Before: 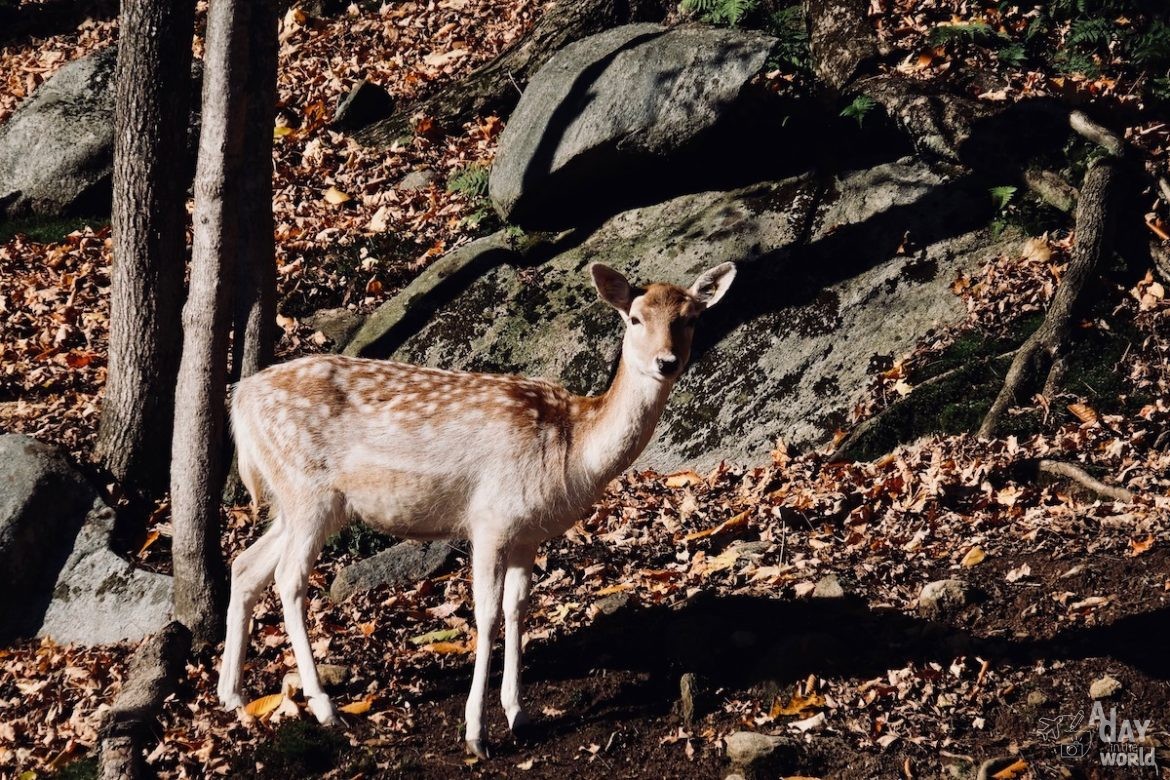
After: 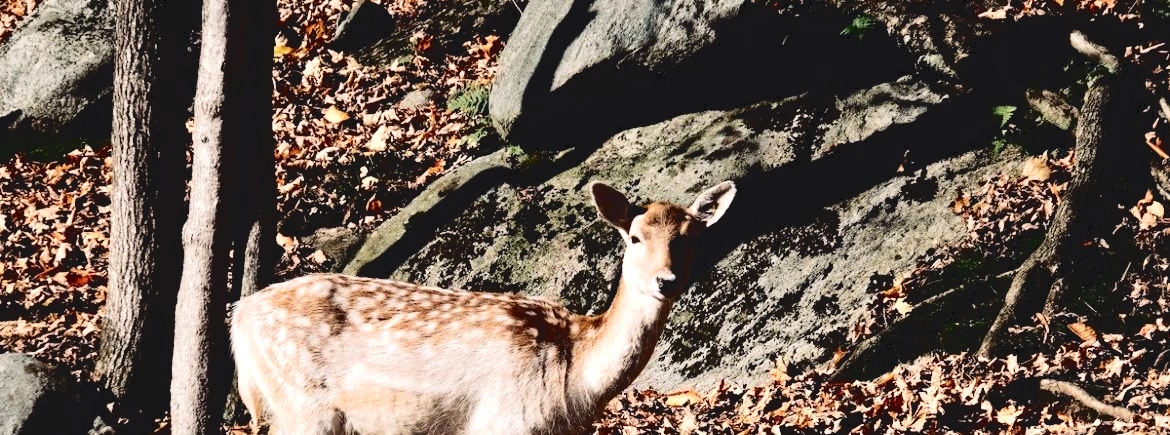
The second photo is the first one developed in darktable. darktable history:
crop and rotate: top 10.464%, bottom 33.653%
tone curve: curves: ch0 [(0, 0) (0.003, 0.075) (0.011, 0.079) (0.025, 0.079) (0.044, 0.082) (0.069, 0.085) (0.1, 0.089) (0.136, 0.096) (0.177, 0.105) (0.224, 0.14) (0.277, 0.202) (0.335, 0.304) (0.399, 0.417) (0.468, 0.521) (0.543, 0.636) (0.623, 0.726) (0.709, 0.801) (0.801, 0.878) (0.898, 0.927) (1, 1)], color space Lab, independent channels, preserve colors none
tone equalizer: -8 EV -0.389 EV, -7 EV -0.363 EV, -6 EV -0.31 EV, -5 EV -0.193 EV, -3 EV 0.231 EV, -2 EV 0.308 EV, -1 EV 0.411 EV, +0 EV 0.435 EV, smoothing 1
